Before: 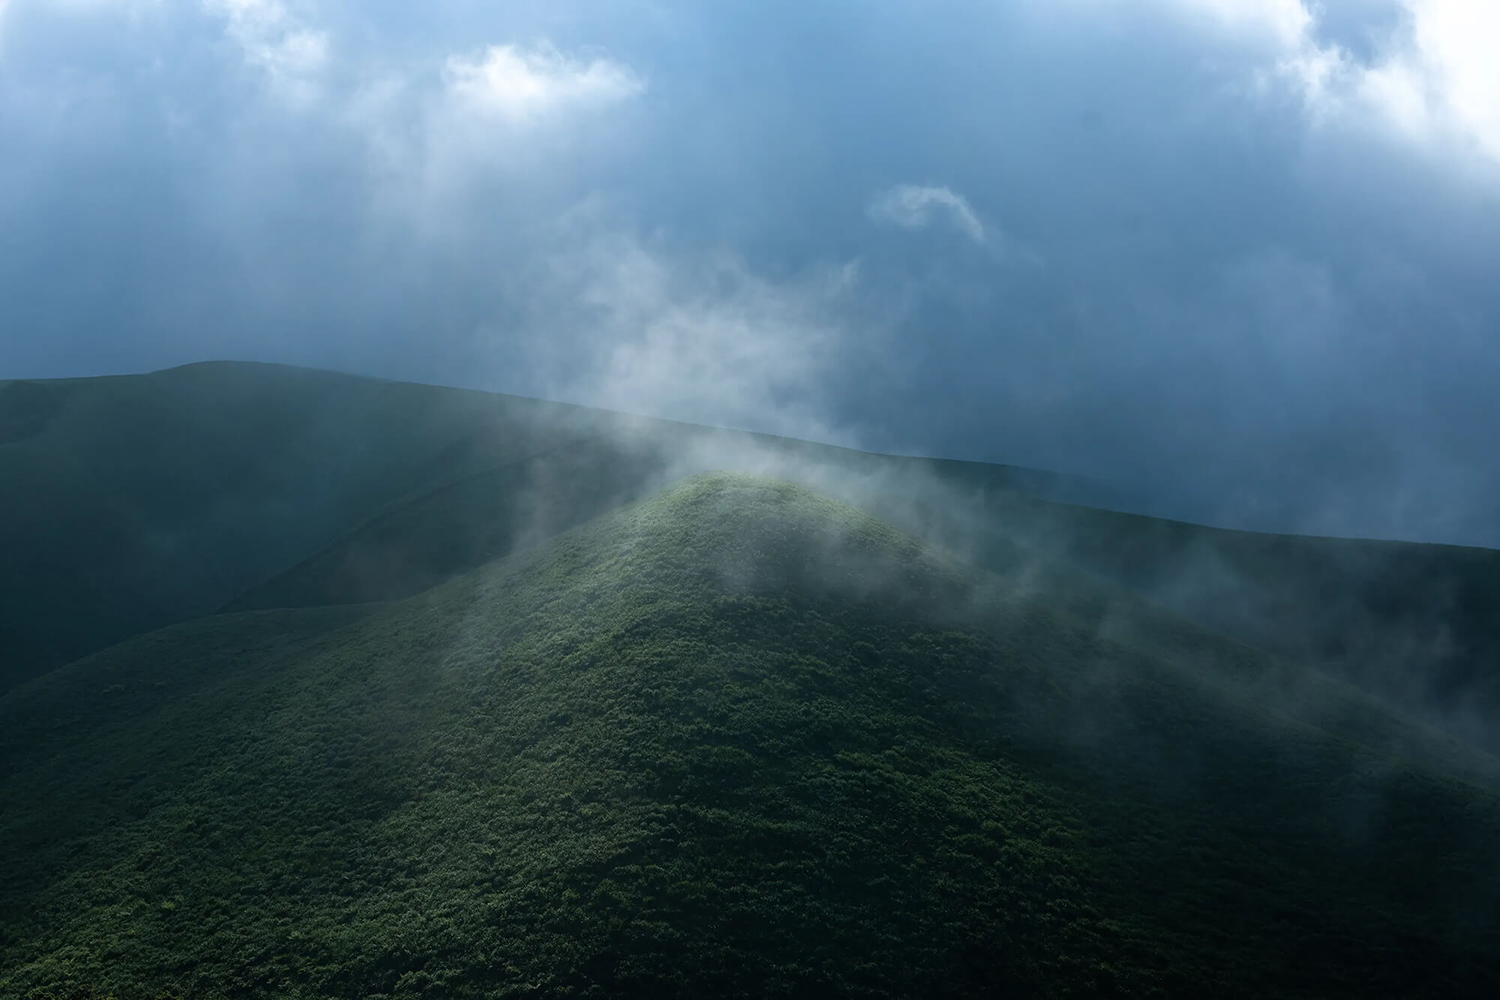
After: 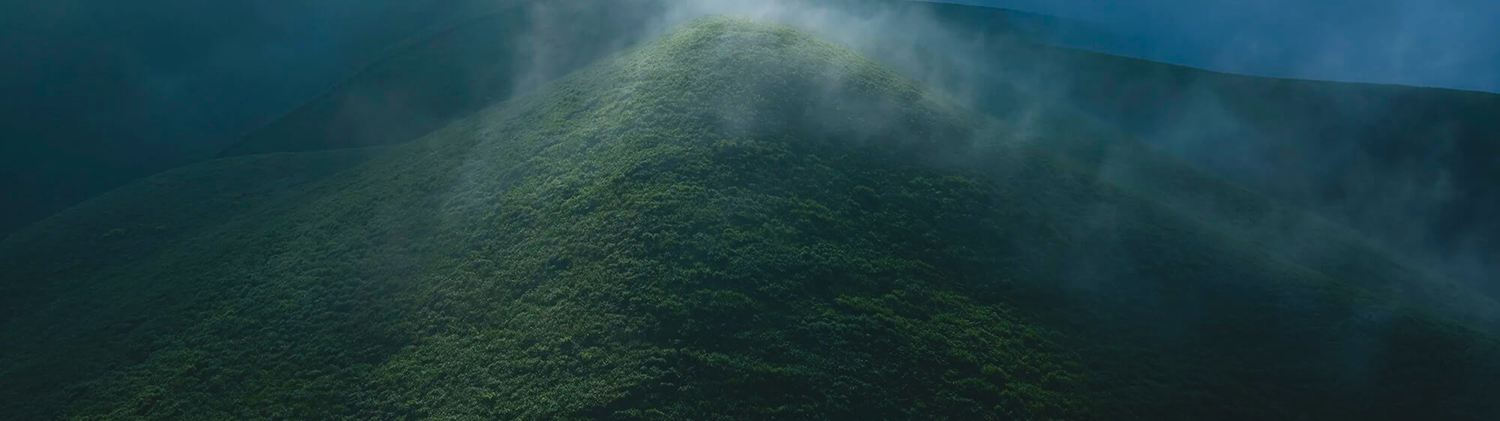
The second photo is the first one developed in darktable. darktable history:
crop: top 45.652%, bottom 12.24%
color balance rgb: global offset › luminance 0.681%, perceptual saturation grading › global saturation 20%, perceptual saturation grading › highlights -14.011%, perceptual saturation grading › shadows 49.309%, global vibrance 15.028%
